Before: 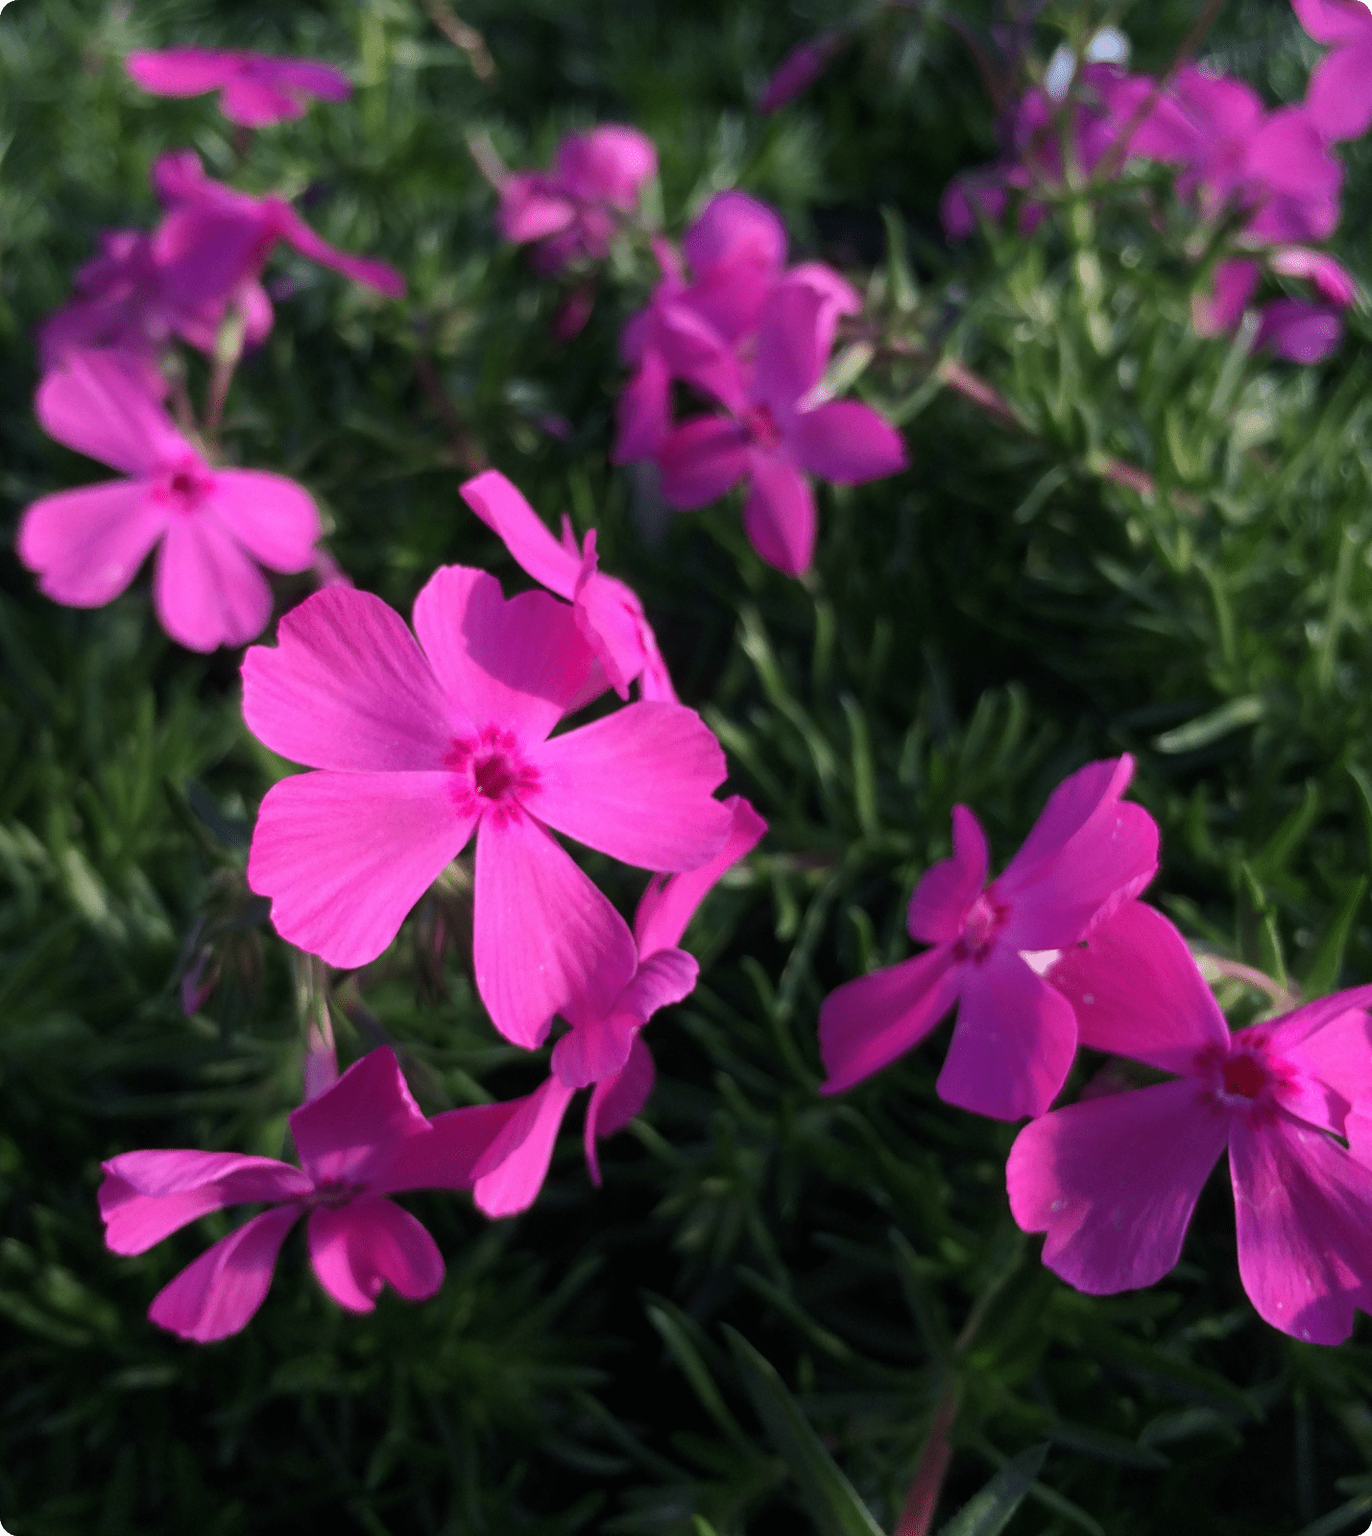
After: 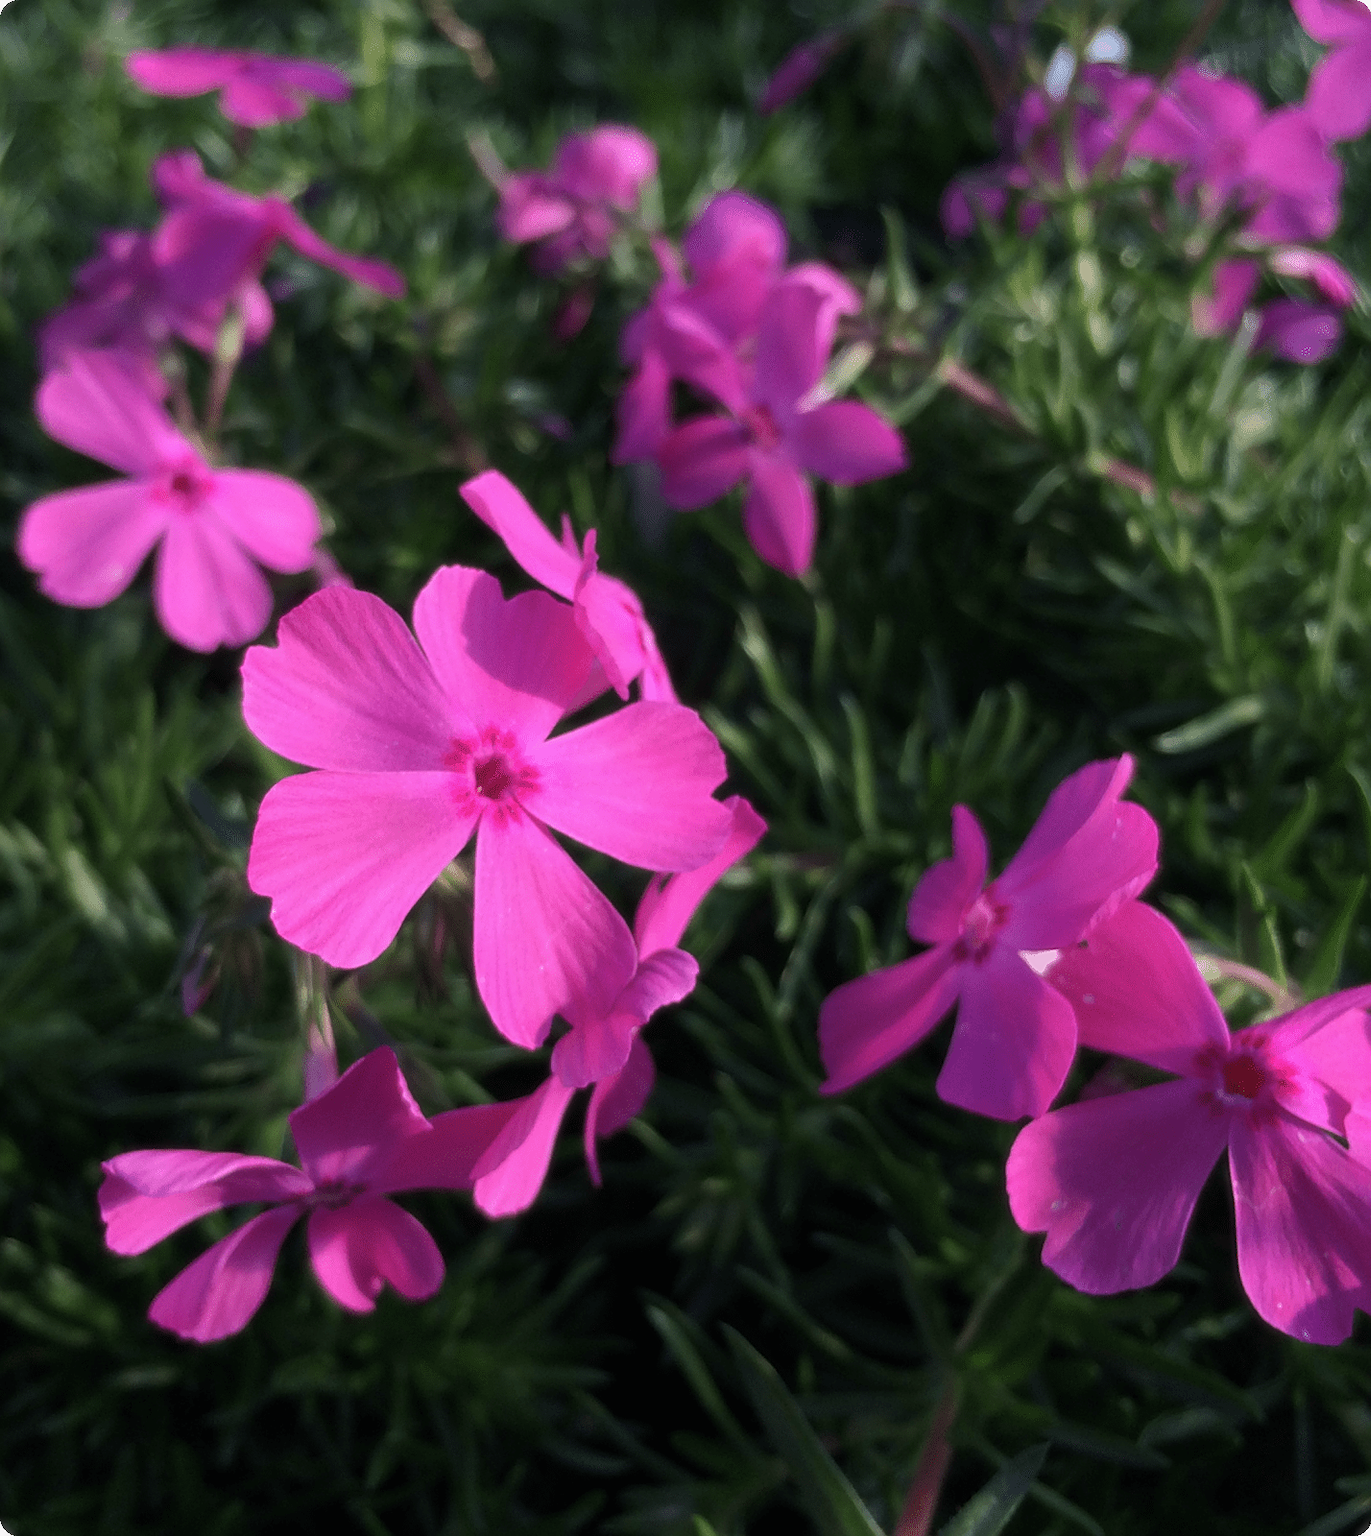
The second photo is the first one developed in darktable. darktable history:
sharpen: on, module defaults
soften: size 10%, saturation 50%, brightness 0.2 EV, mix 10%
